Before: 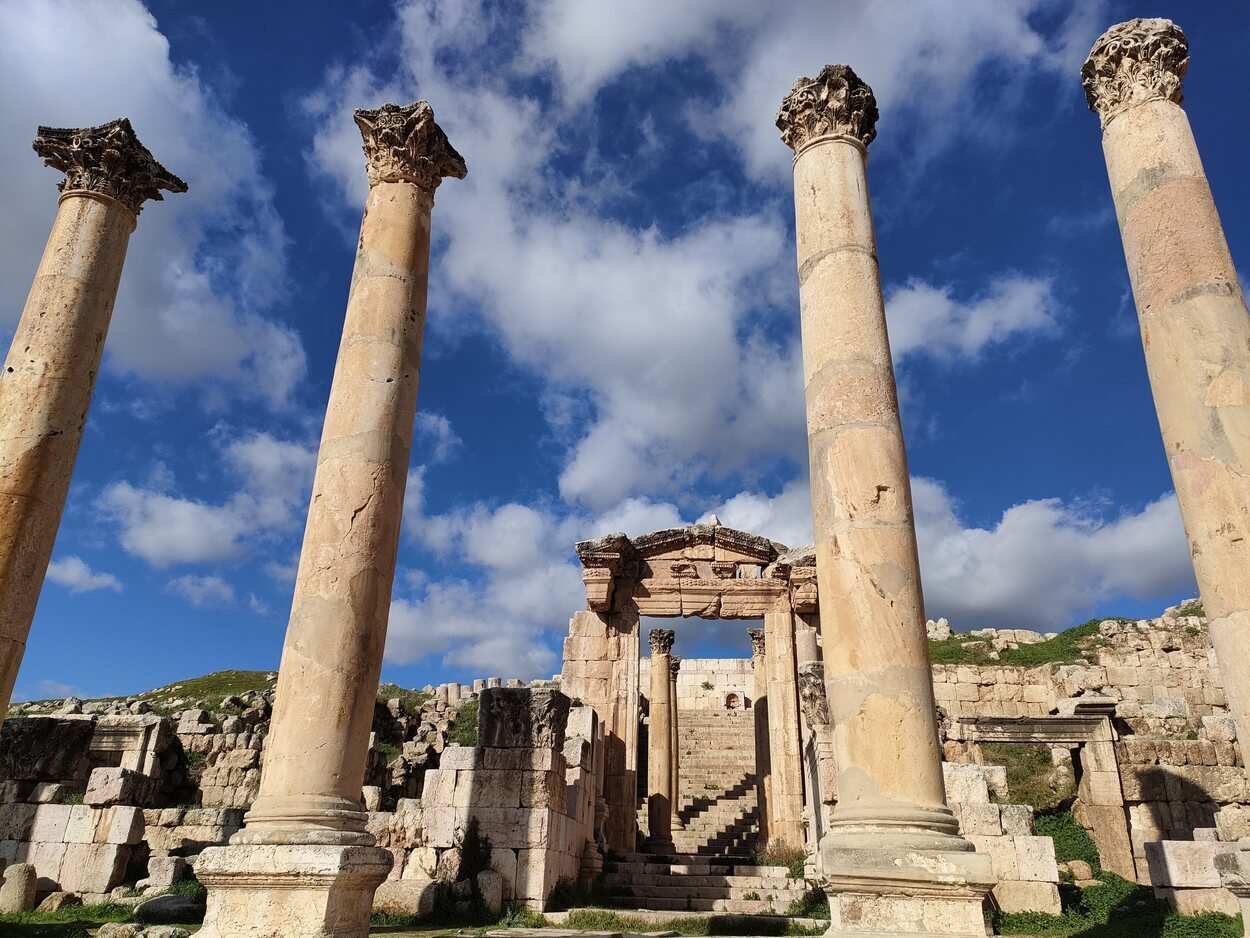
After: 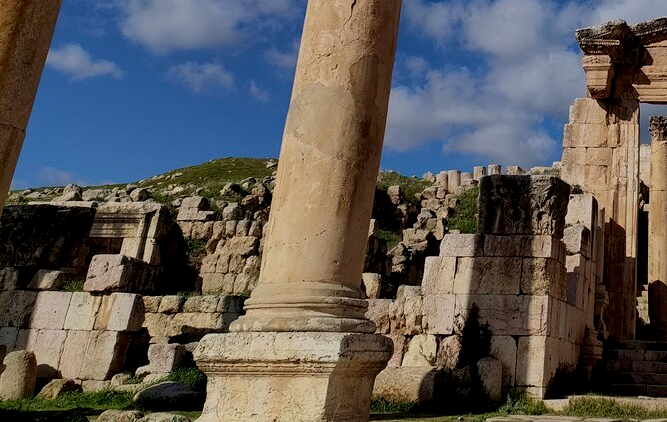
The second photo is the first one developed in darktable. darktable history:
velvia: on, module defaults
exposure: black level correction 0.009, exposure -0.637 EV, compensate highlight preservation false
crop and rotate: top 54.778%, right 46.61%, bottom 0.159%
